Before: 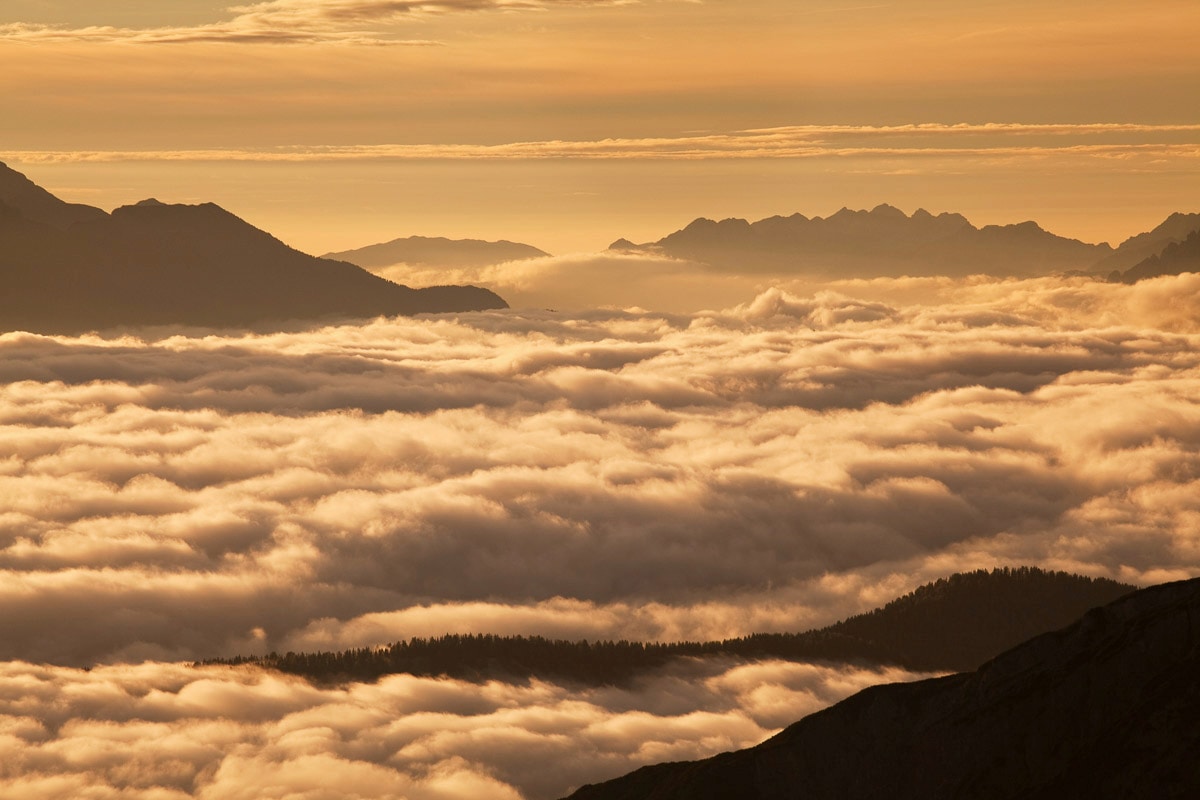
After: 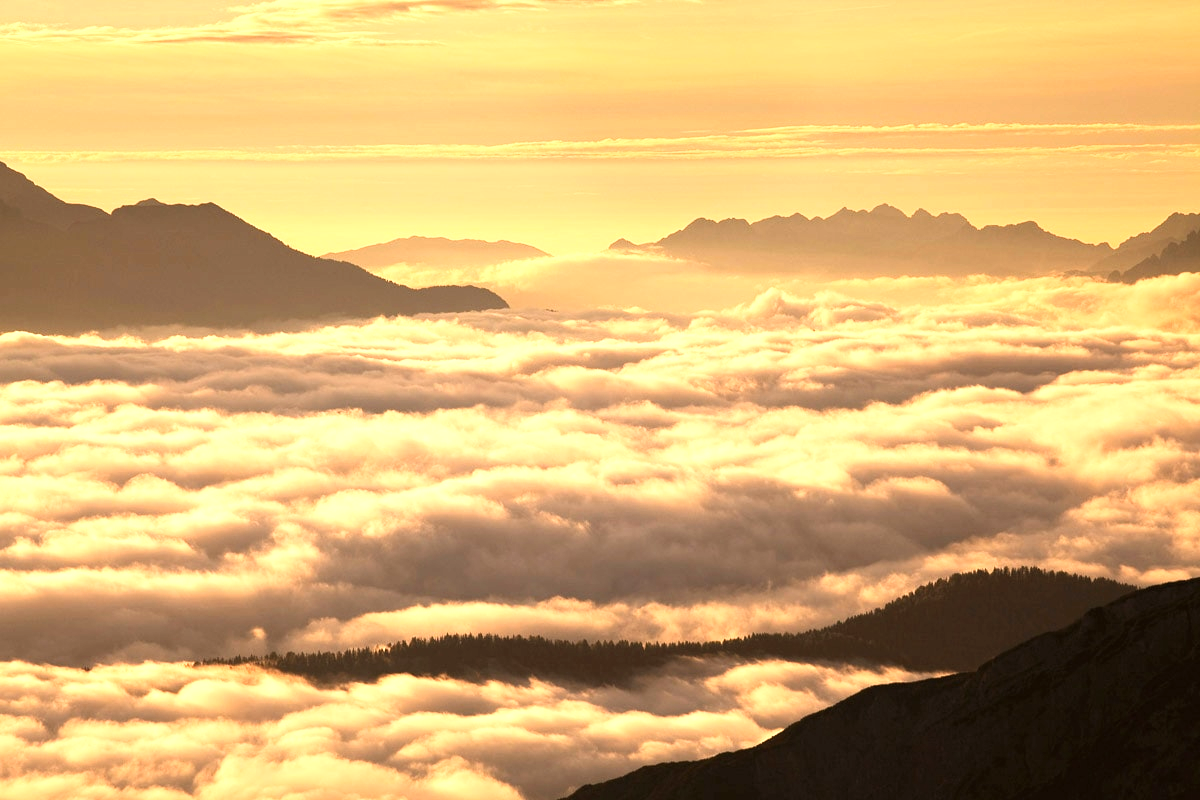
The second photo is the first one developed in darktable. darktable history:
rgb curve: curves: ch0 [(0, 0) (0.078, 0.051) (0.929, 0.956) (1, 1)], compensate middle gray true
exposure: black level correction 0, exposure 1.015 EV, compensate exposure bias true, compensate highlight preservation false
